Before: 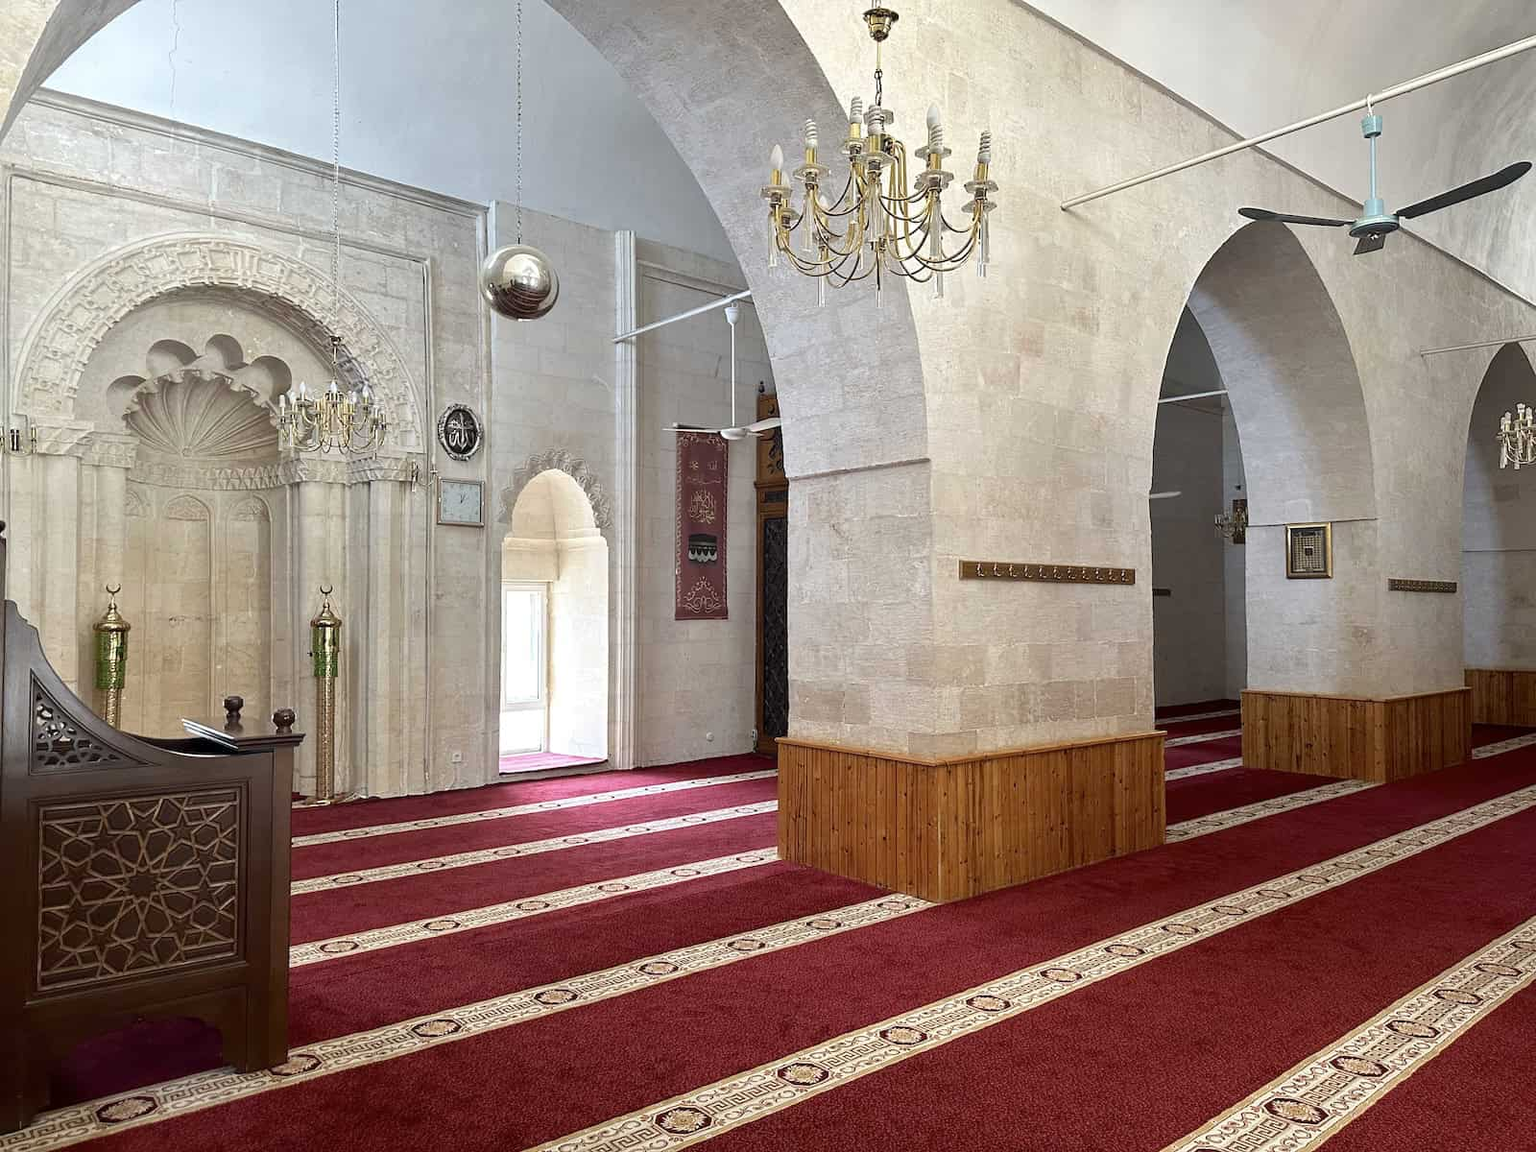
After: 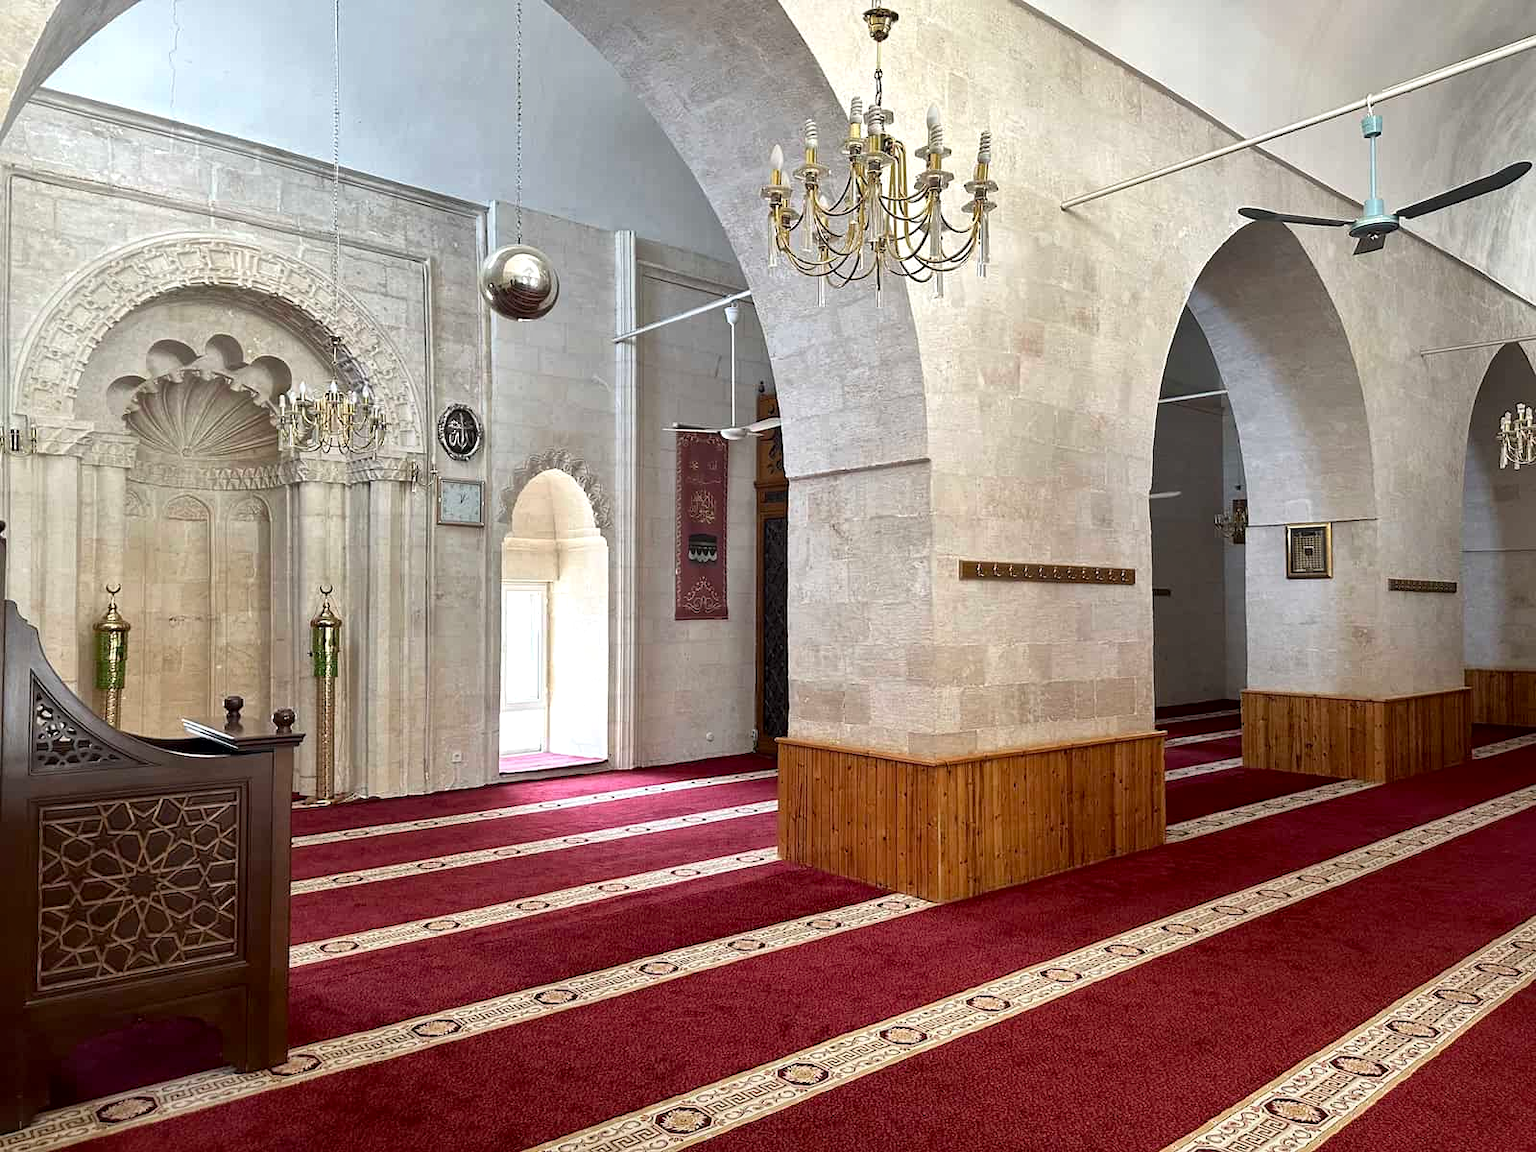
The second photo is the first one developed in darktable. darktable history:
rotate and perspective: automatic cropping off
local contrast: mode bilateral grid, contrast 20, coarseness 100, detail 150%, midtone range 0.2
color balance: on, module defaults
